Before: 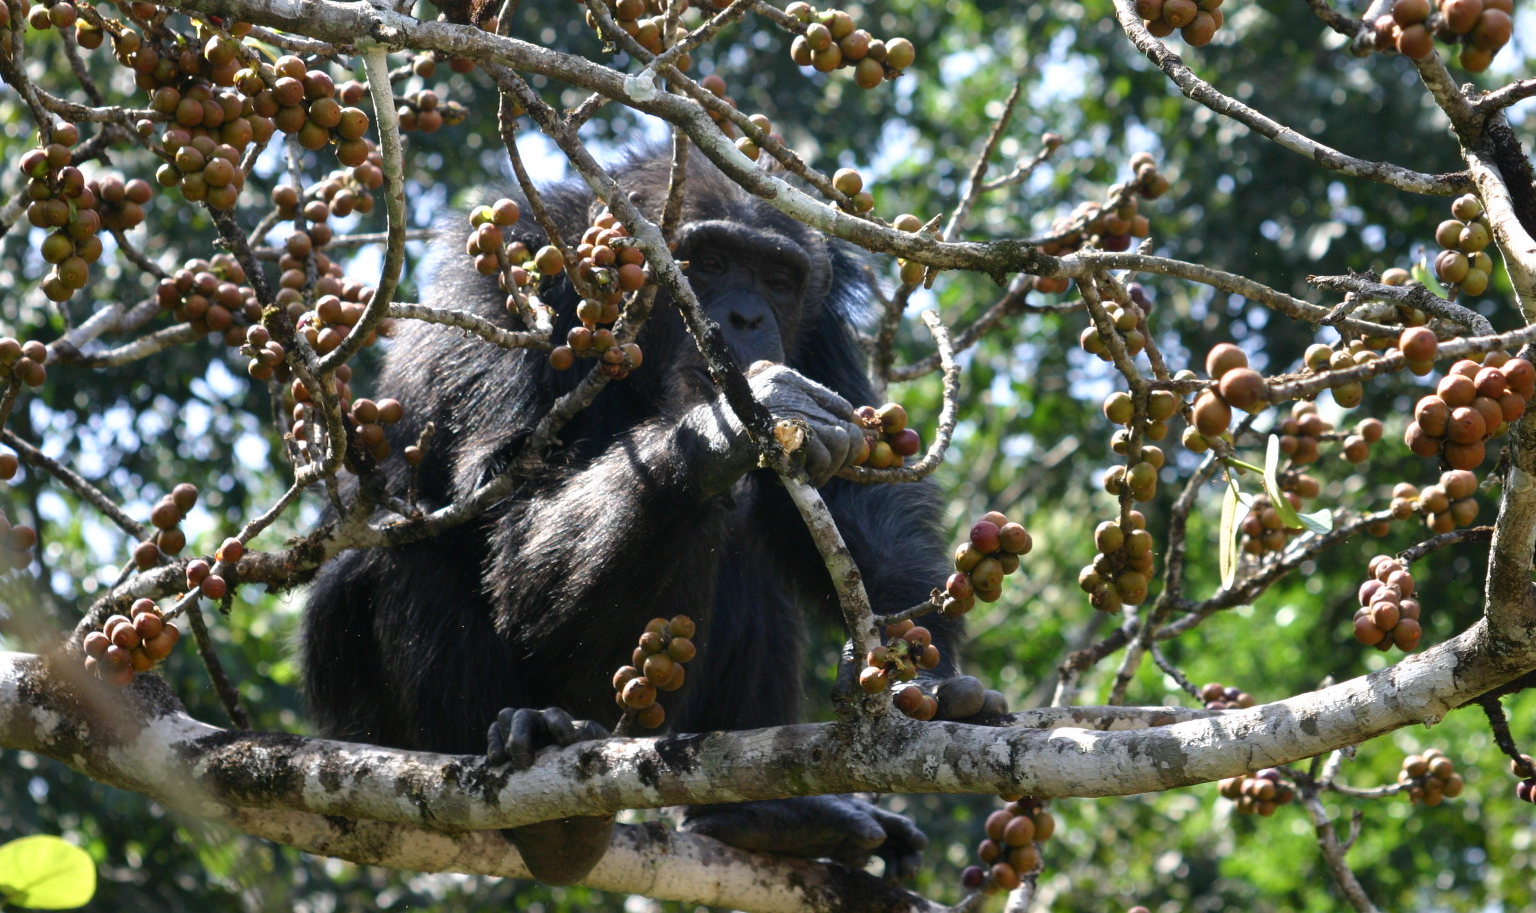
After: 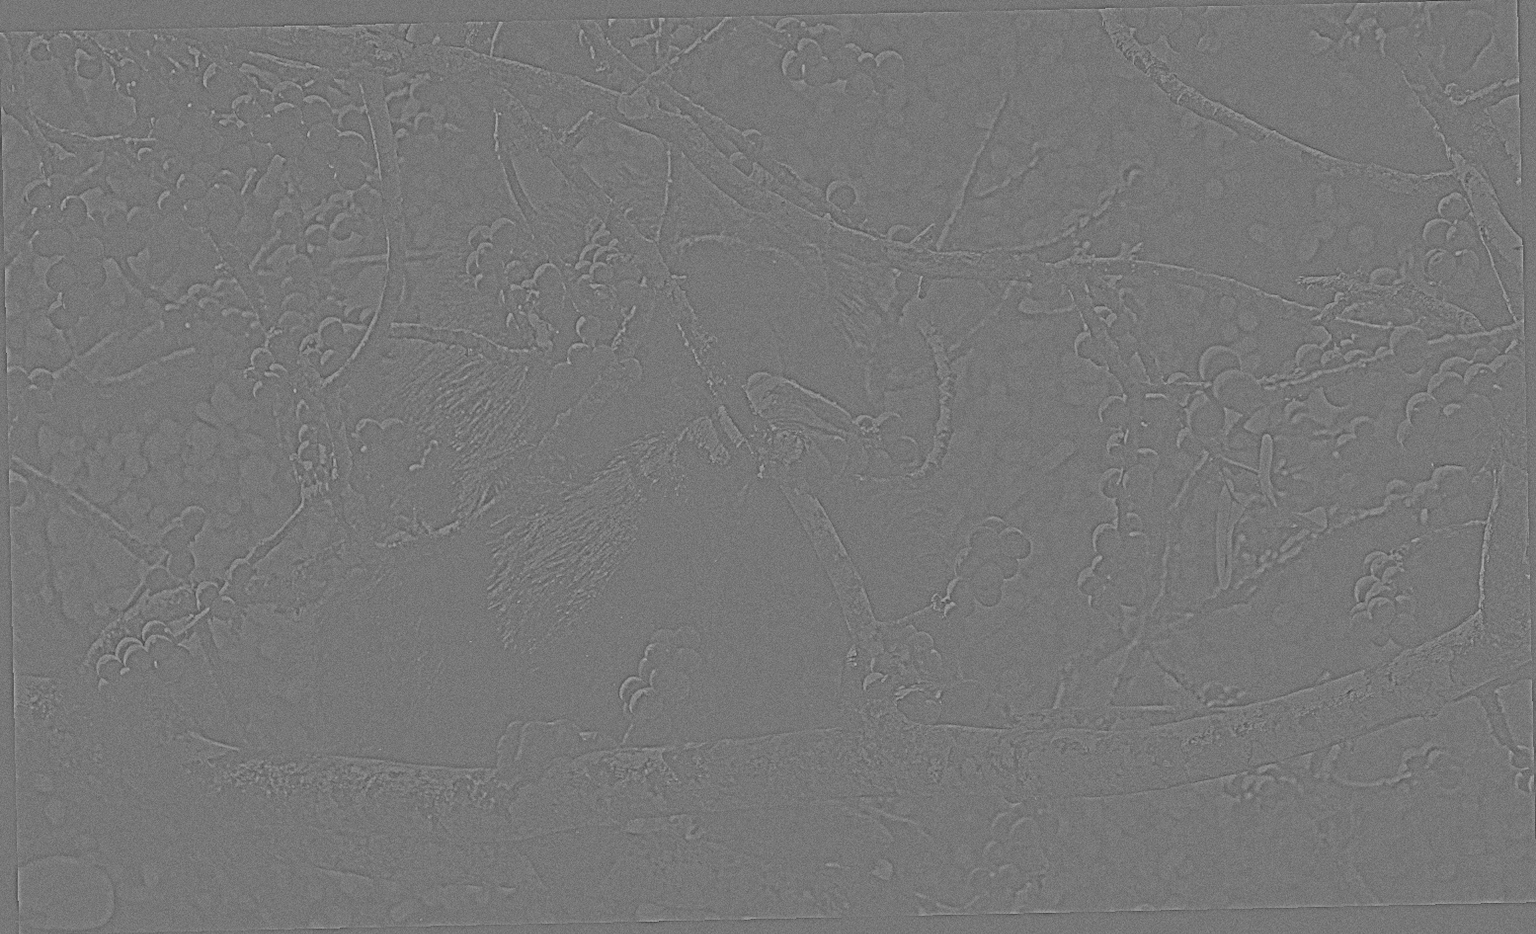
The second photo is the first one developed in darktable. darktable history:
rotate and perspective: rotation -1.24°, automatic cropping off
highpass: sharpness 5.84%, contrast boost 8.44%
grain: mid-tones bias 0%
color balance: contrast 8.5%, output saturation 105%
